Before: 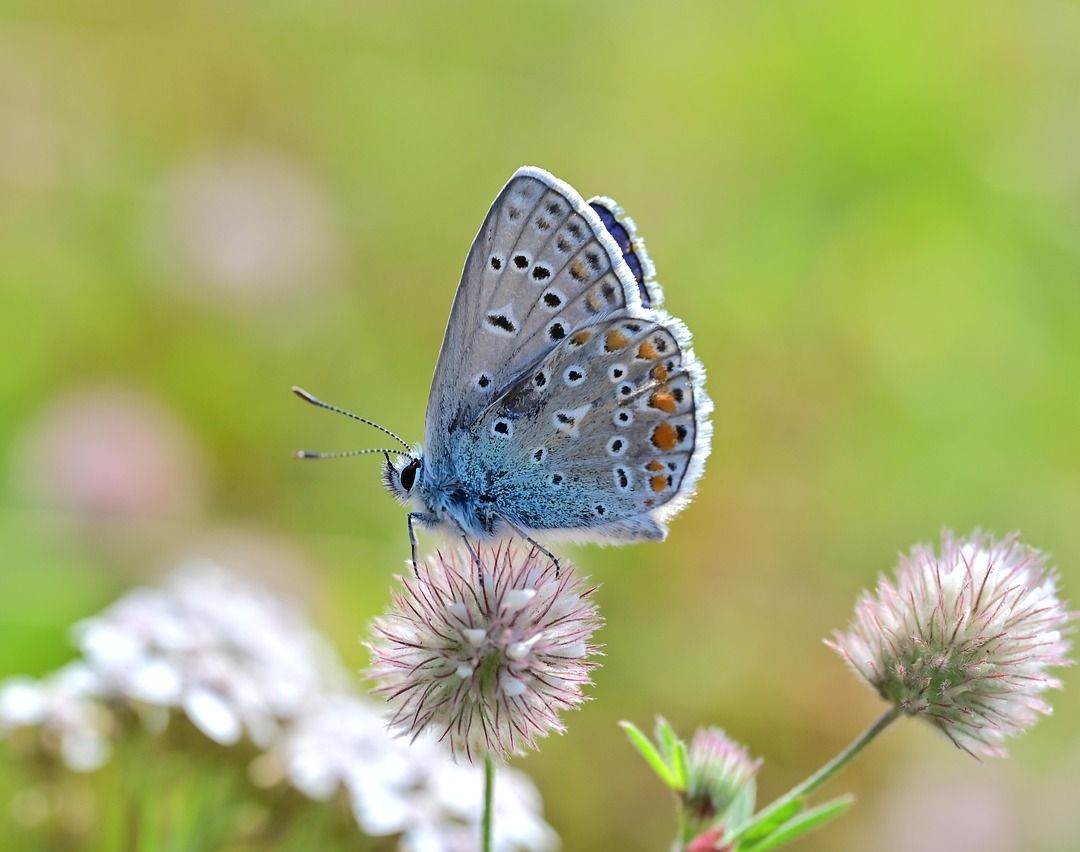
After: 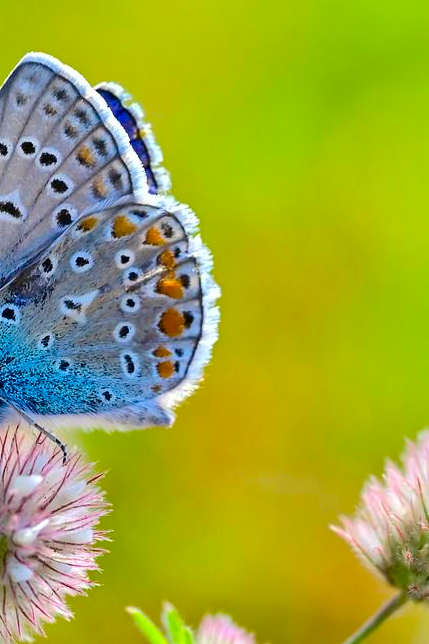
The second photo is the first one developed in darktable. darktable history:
crop: left 45.721%, top 13.393%, right 14.118%, bottom 10.01%
contrast brightness saturation: contrast 0.1, brightness 0.02, saturation 0.02
color balance rgb: linear chroma grading › global chroma 23.15%, perceptual saturation grading › global saturation 28.7%, perceptual saturation grading › mid-tones 12.04%, perceptual saturation grading › shadows 10.19%, global vibrance 22.22%
